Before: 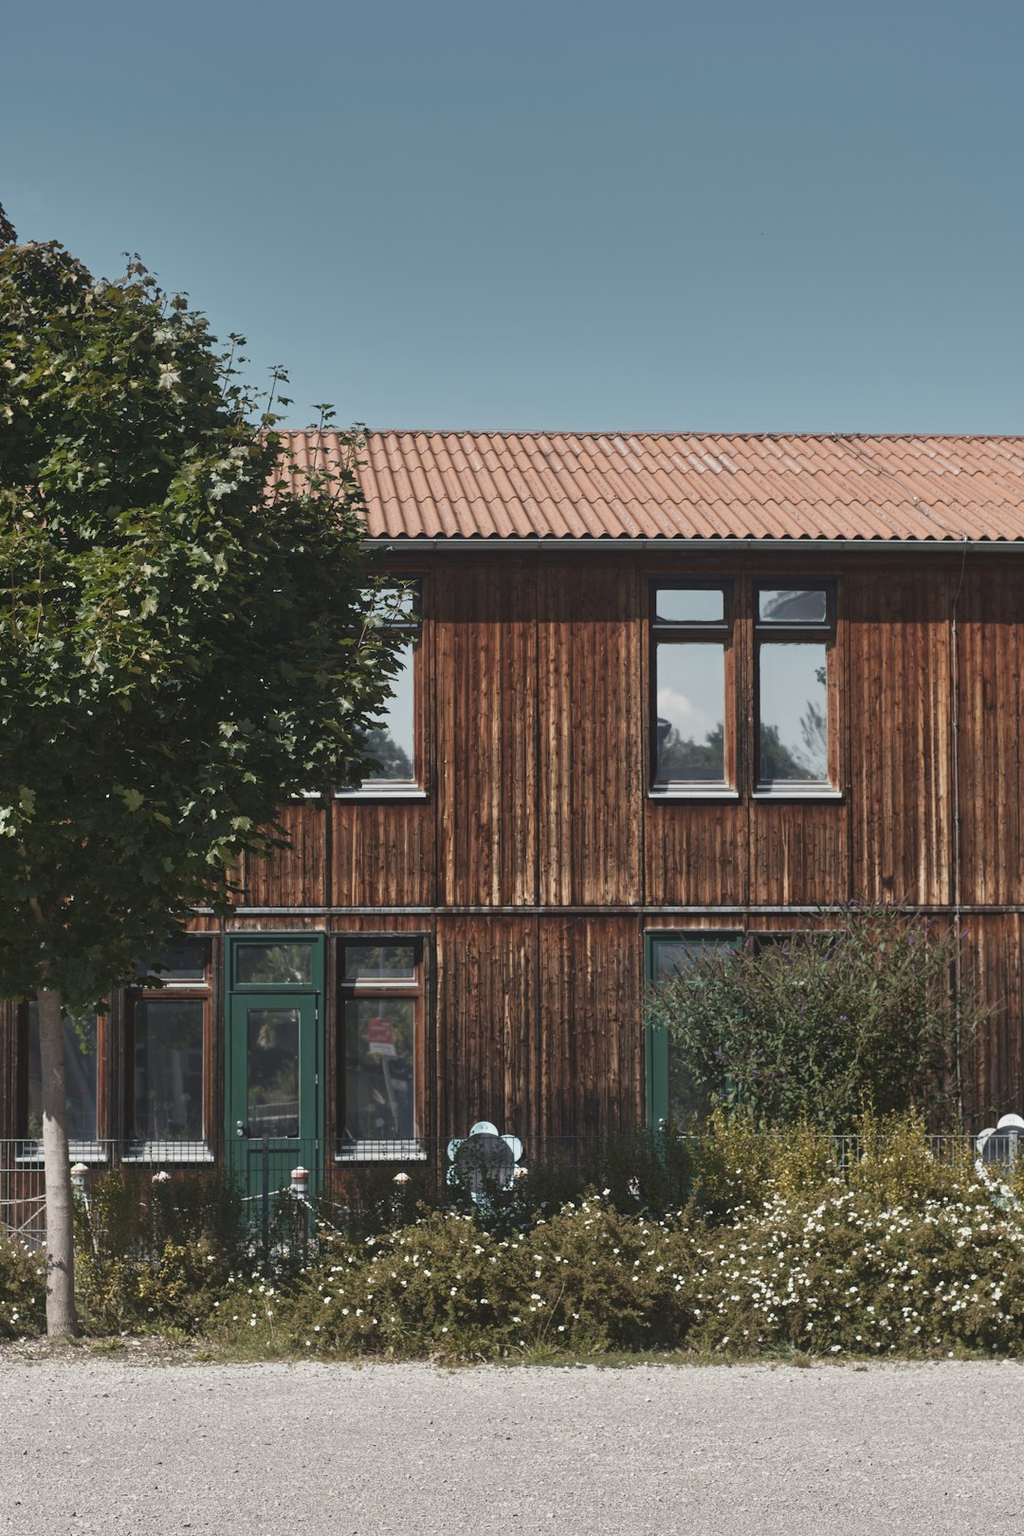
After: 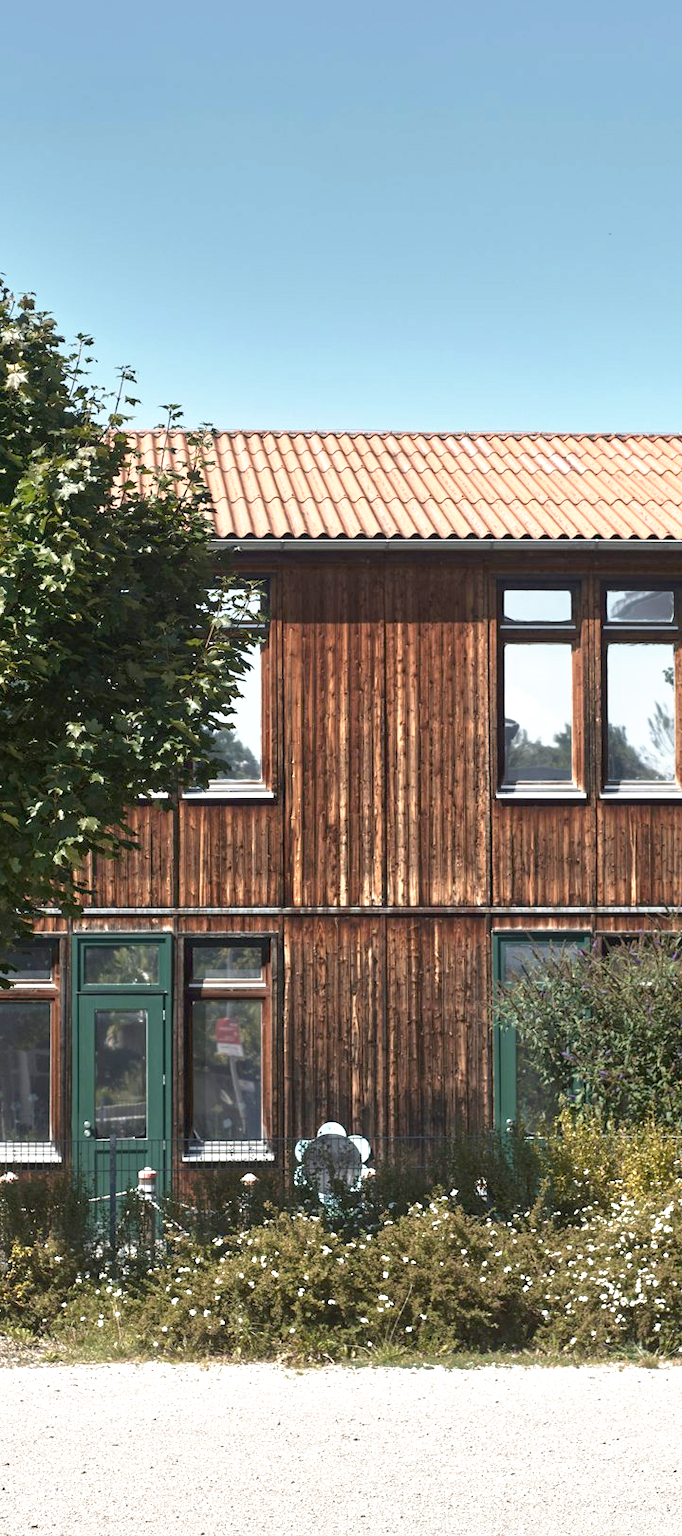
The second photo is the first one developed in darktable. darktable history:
crop and rotate: left 15.055%, right 18.278%
tone equalizer: -7 EV 0.13 EV, smoothing diameter 25%, edges refinement/feathering 10, preserve details guided filter
color zones: curves: ch1 [(0, 0.513) (0.143, 0.524) (0.286, 0.511) (0.429, 0.506) (0.571, 0.503) (0.714, 0.503) (0.857, 0.508) (1, 0.513)]
exposure: black level correction 0, exposure 0.953 EV, compensate exposure bias true, compensate highlight preservation false
base curve: curves: ch0 [(0.017, 0) (0.425, 0.441) (0.844, 0.933) (1, 1)], preserve colors none
